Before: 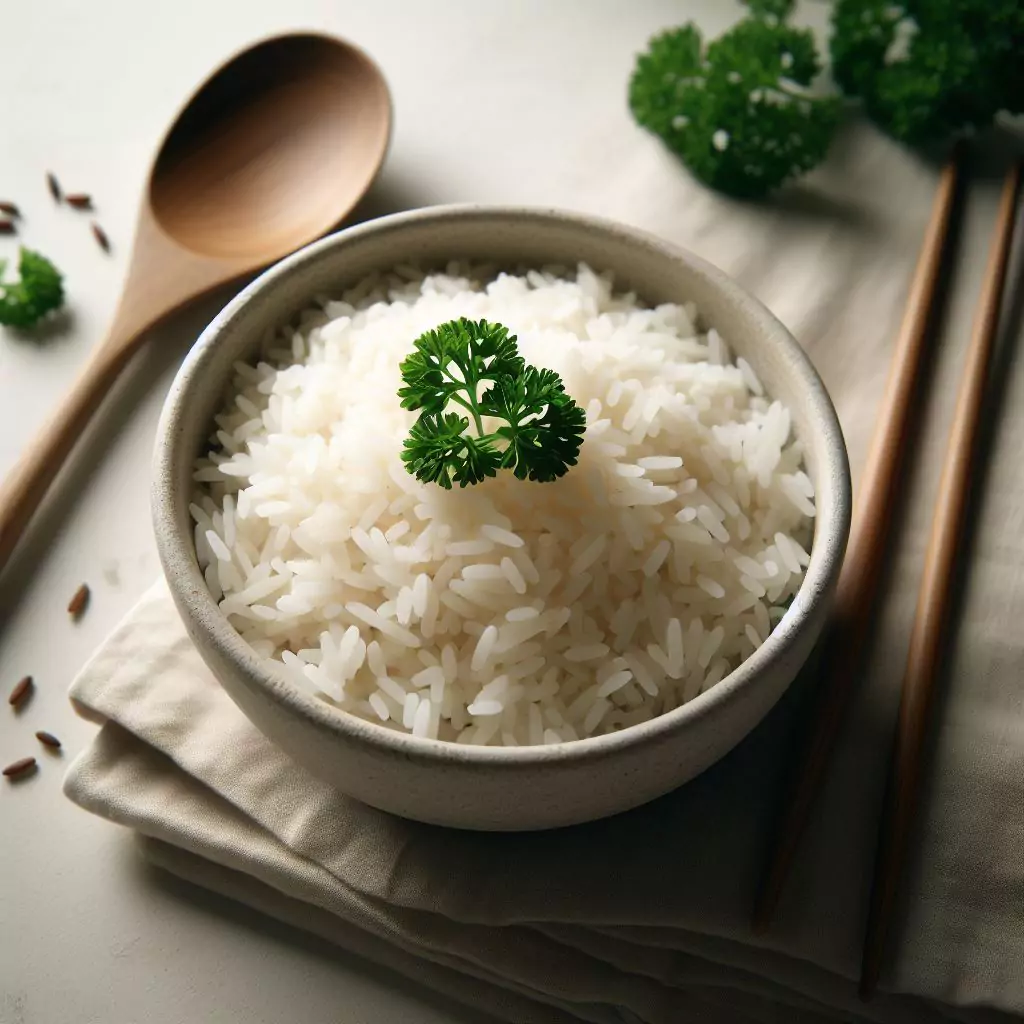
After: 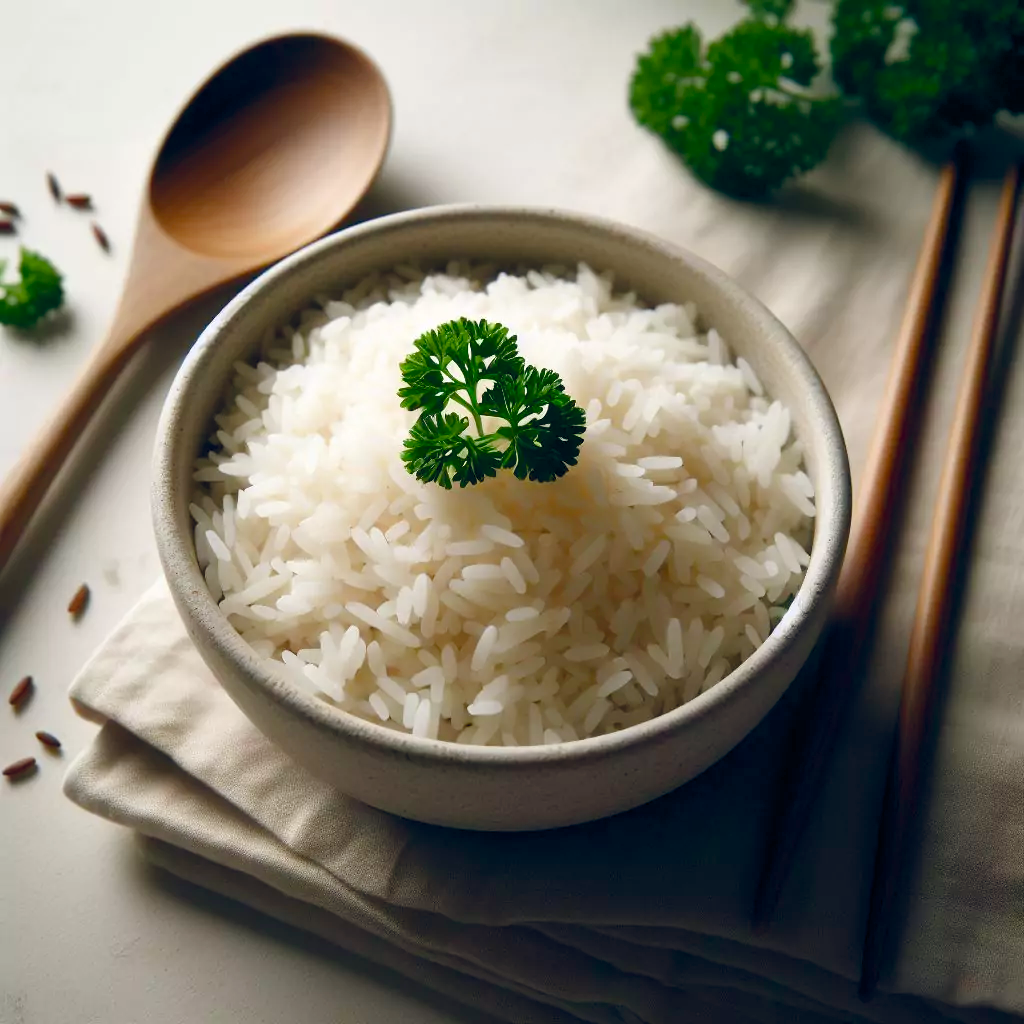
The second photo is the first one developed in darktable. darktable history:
color balance rgb: global offset › chroma 0.098%, global offset › hue 253.19°, perceptual saturation grading › global saturation 20%, perceptual saturation grading › highlights -24.841%, perceptual saturation grading › shadows 50.004%
